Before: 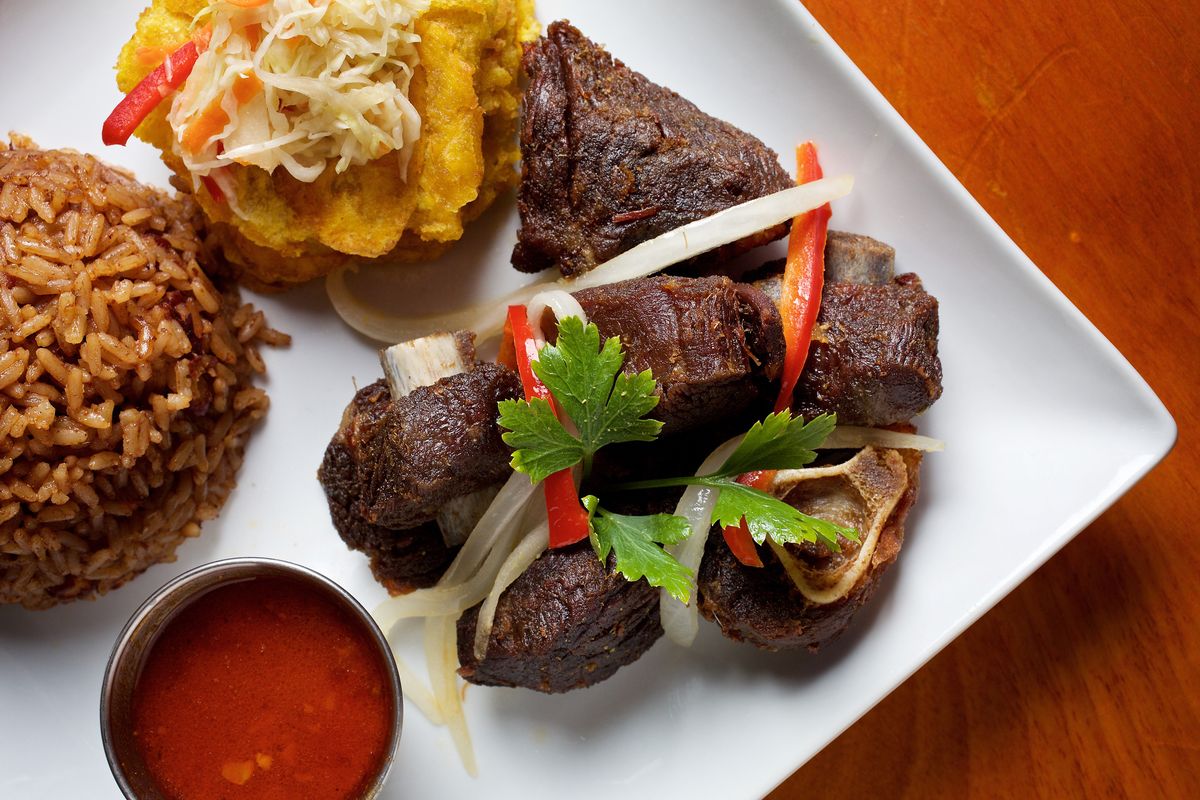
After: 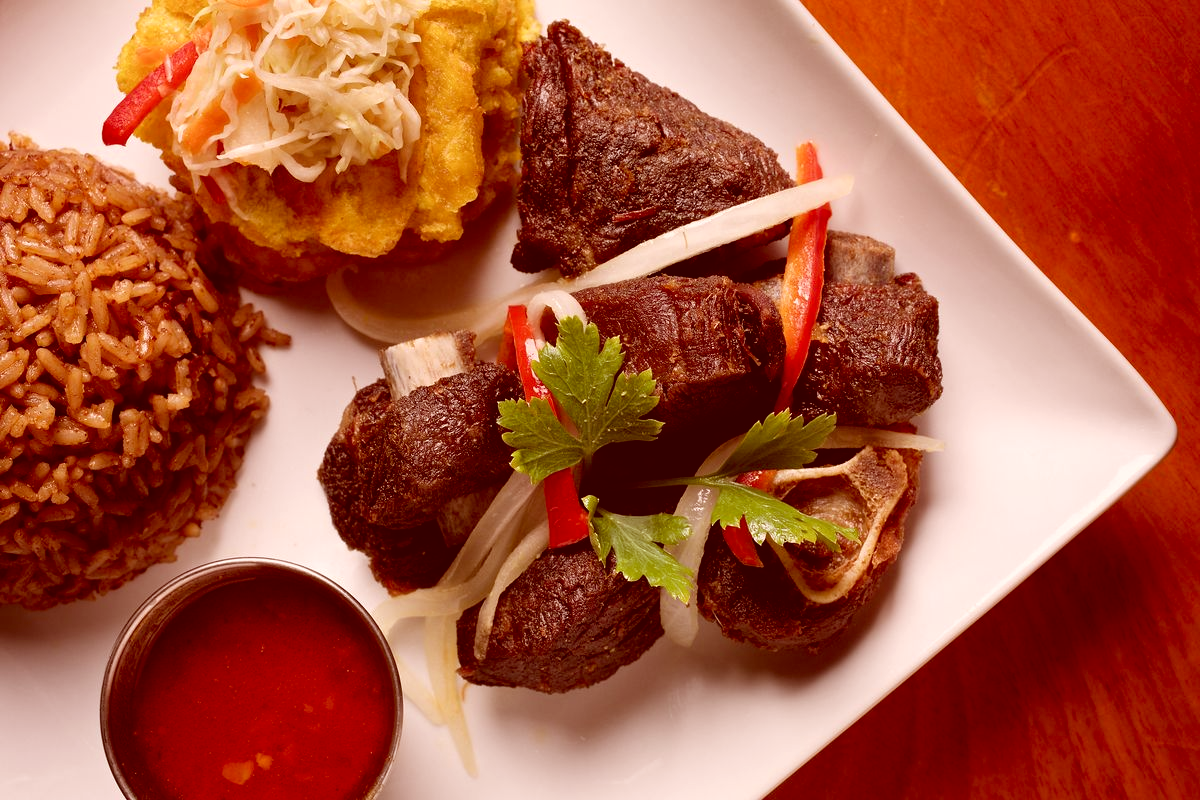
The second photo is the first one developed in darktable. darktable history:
color correction: highlights a* 9.12, highlights b* 8.7, shadows a* 39.59, shadows b* 39.66, saturation 0.799
